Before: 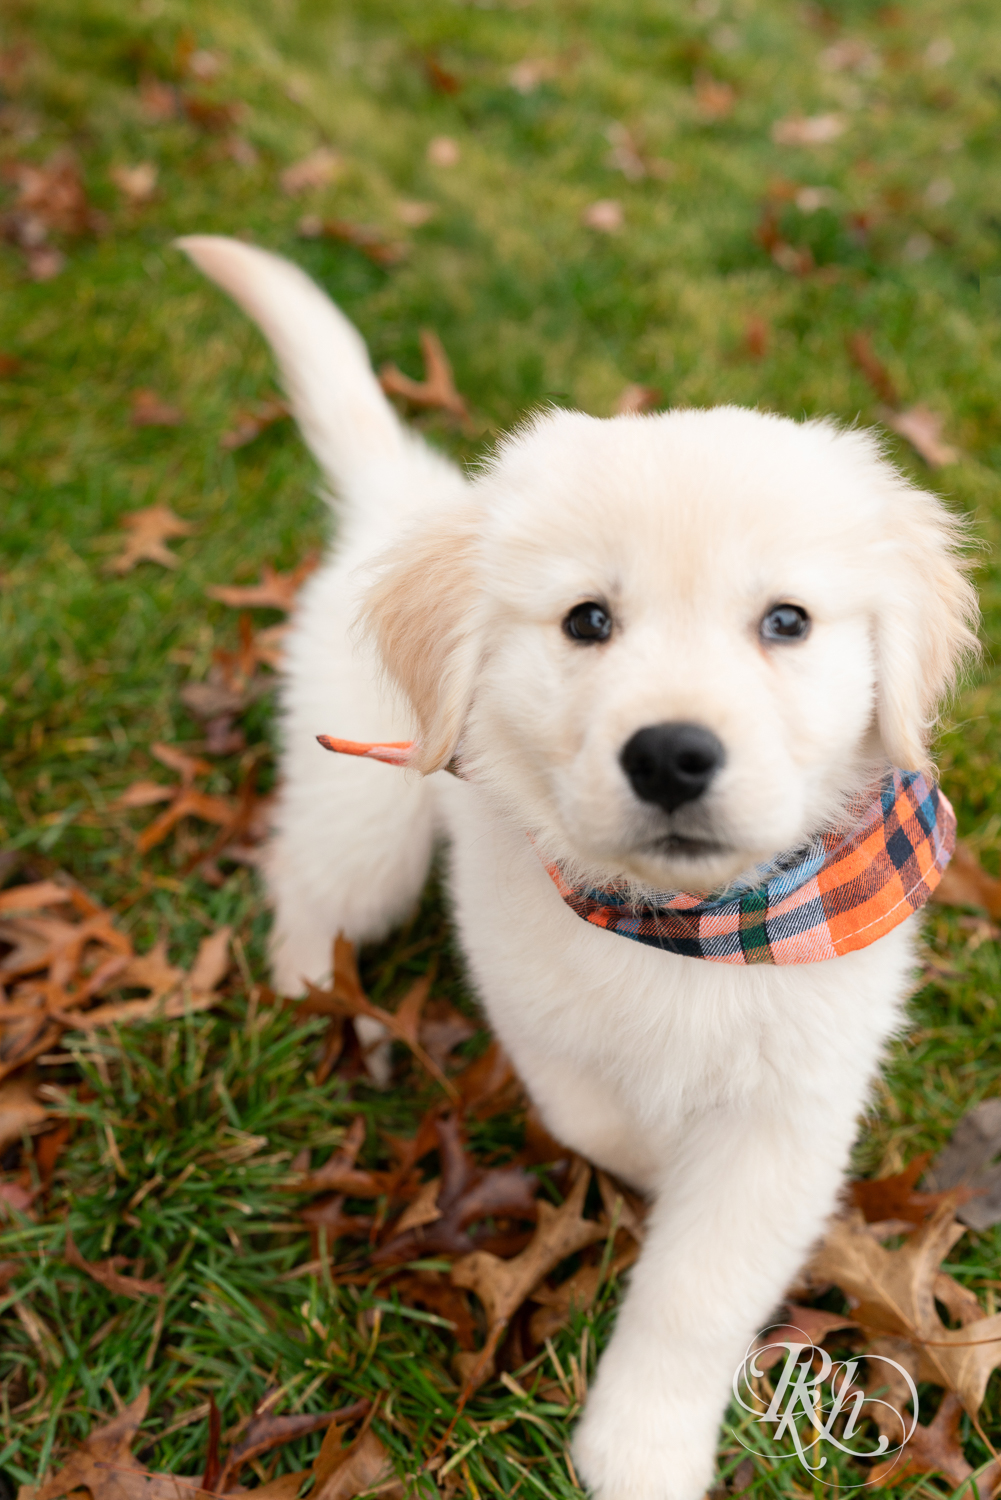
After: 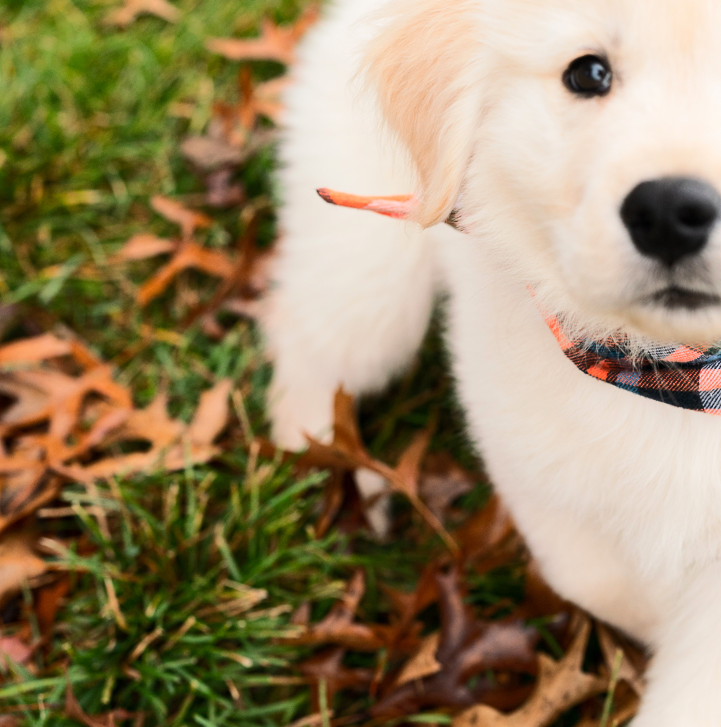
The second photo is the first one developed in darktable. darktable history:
crop: top 36.498%, right 27.964%, bottom 14.995%
rgb curve: curves: ch0 [(0, 0) (0.284, 0.292) (0.505, 0.644) (1, 1)]; ch1 [(0, 0) (0.284, 0.292) (0.505, 0.644) (1, 1)]; ch2 [(0, 0) (0.284, 0.292) (0.505, 0.644) (1, 1)], compensate middle gray true
